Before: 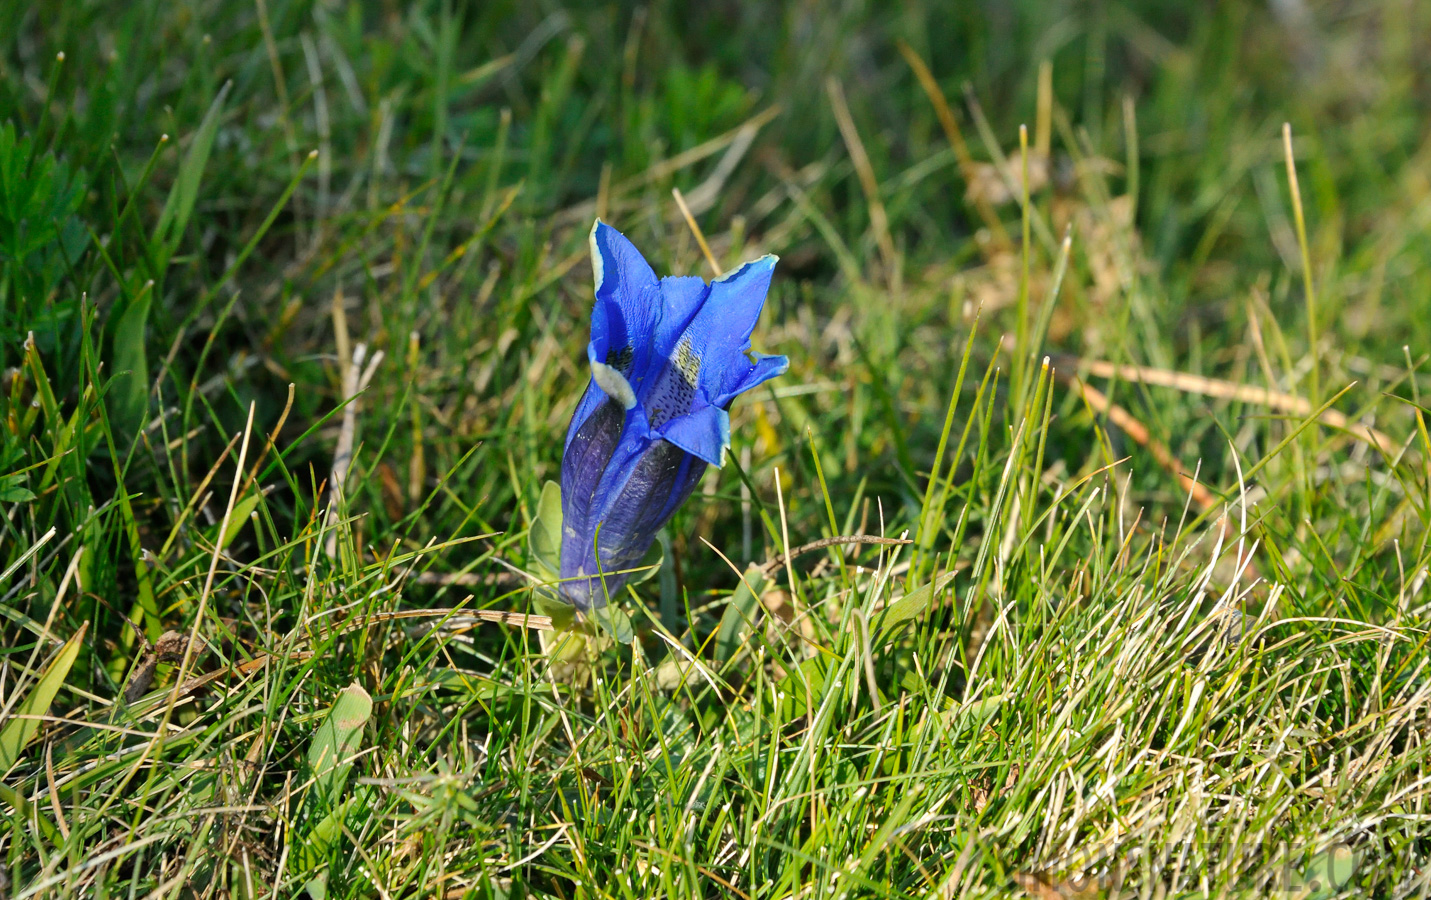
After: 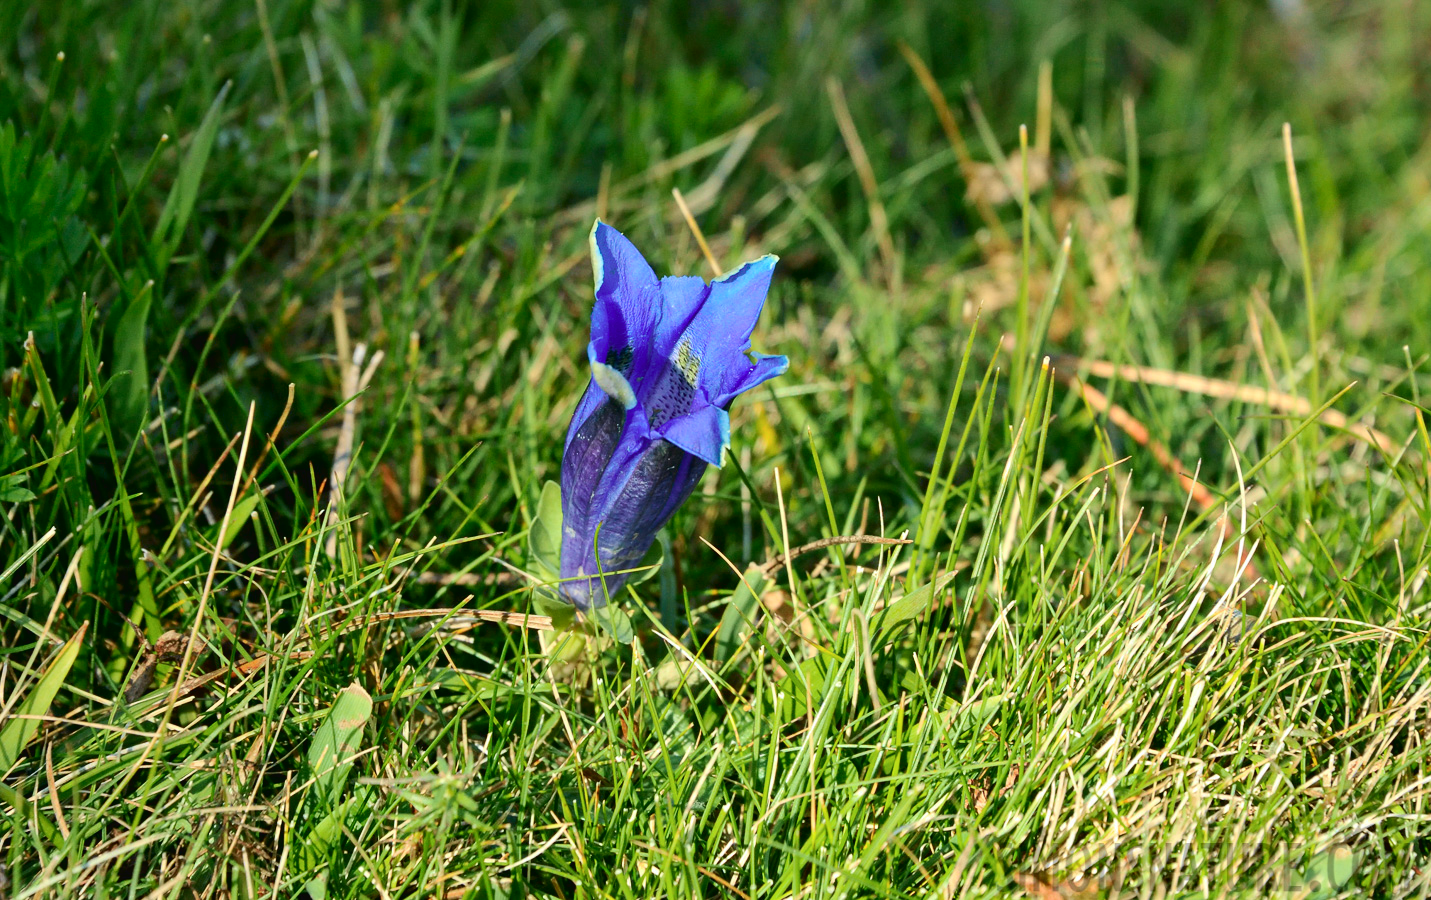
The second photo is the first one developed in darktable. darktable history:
tone curve: curves: ch0 [(0, 0.024) (0.049, 0.038) (0.176, 0.162) (0.325, 0.324) (0.438, 0.465) (0.598, 0.645) (0.843, 0.879) (1, 1)]; ch1 [(0, 0) (0.351, 0.347) (0.446, 0.42) (0.481, 0.463) (0.504, 0.504) (0.522, 0.521) (0.546, 0.563) (0.622, 0.664) (0.728, 0.786) (1, 1)]; ch2 [(0, 0) (0.327, 0.324) (0.427, 0.413) (0.458, 0.444) (0.502, 0.504) (0.526, 0.539) (0.547, 0.581) (0.612, 0.634) (0.76, 0.765) (1, 1)], color space Lab, independent channels, preserve colors none
